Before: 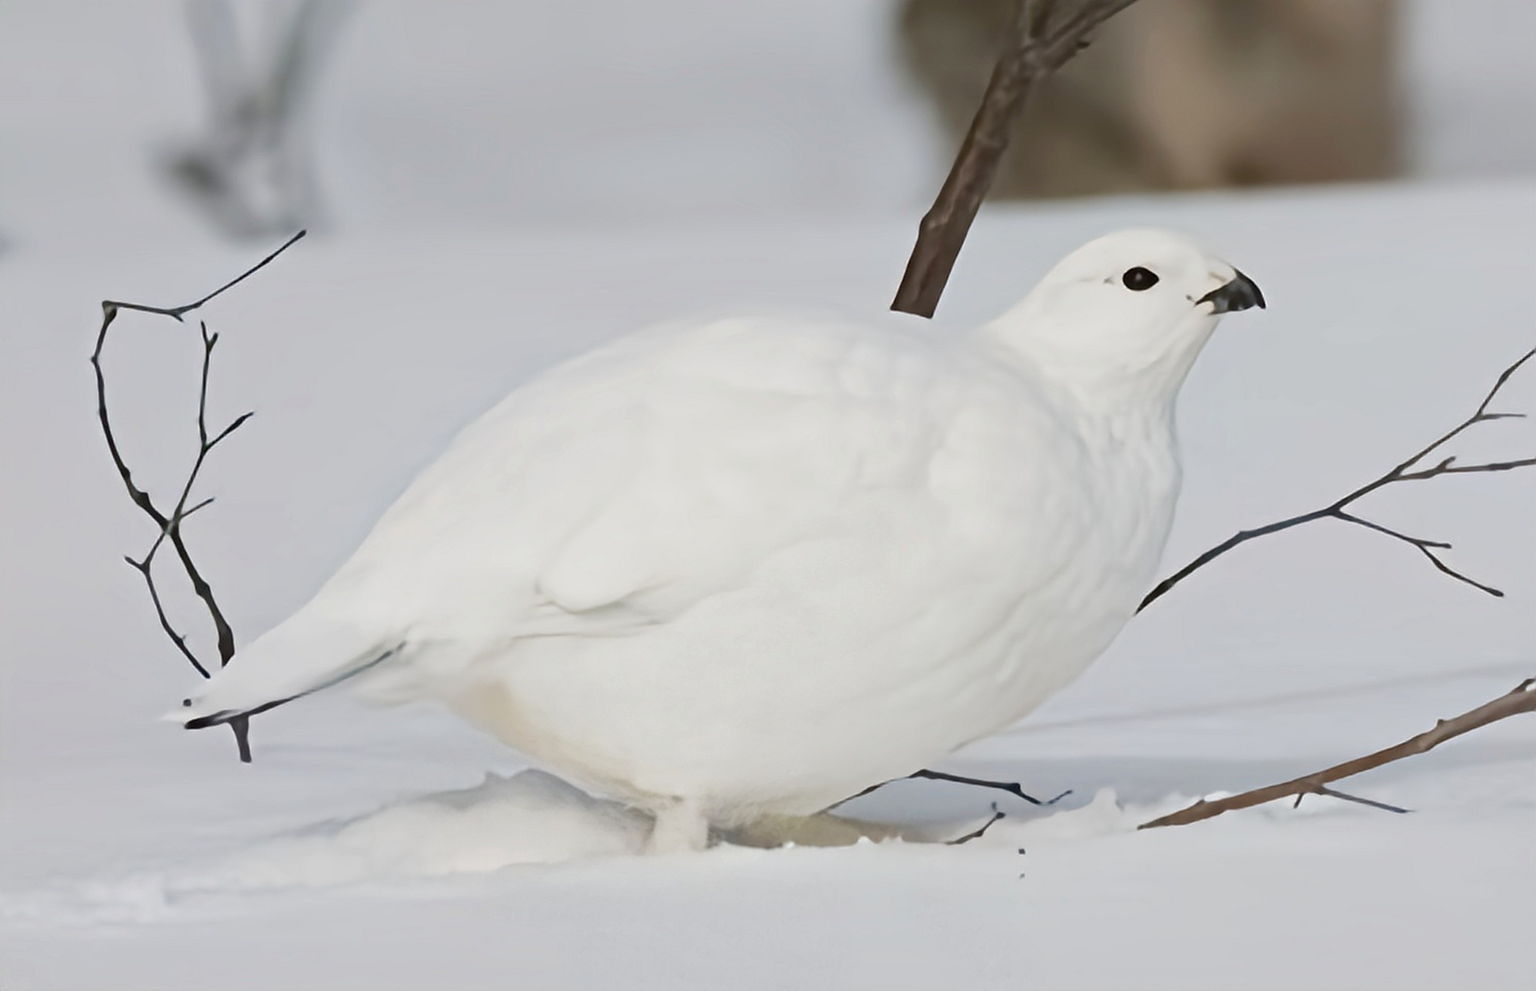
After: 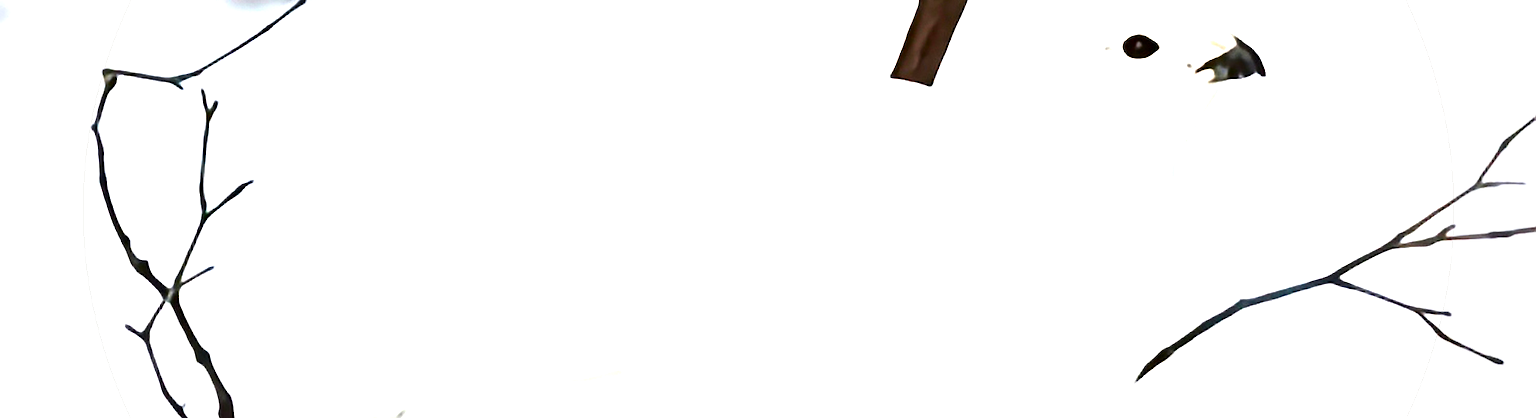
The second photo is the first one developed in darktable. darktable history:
local contrast: mode bilateral grid, contrast 20, coarseness 50, detail 129%, midtone range 0.2
crop and rotate: top 23.472%, bottom 34.273%
contrast equalizer: y [[0.5, 0.5, 0.468, 0.5, 0.5, 0.5], [0.5 ×6], [0.5 ×6], [0 ×6], [0 ×6]]
tone equalizer: -8 EV -0.717 EV, -7 EV -0.679 EV, -6 EV -0.567 EV, -5 EV -0.397 EV, -3 EV 0.398 EV, -2 EV 0.6 EV, -1 EV 0.699 EV, +0 EV 0.734 EV
contrast brightness saturation: contrast 0.122, brightness -0.116, saturation 0.2
vignetting: fall-off start 89.11%, fall-off radius 43.02%, width/height ratio 1.168, dithering 8-bit output, unbound false
color balance rgb: perceptual saturation grading › global saturation 25.189%, perceptual brilliance grading › highlights 10.373%, perceptual brilliance grading › shadows -4.796%, global vibrance 24.977%, contrast 20.269%
